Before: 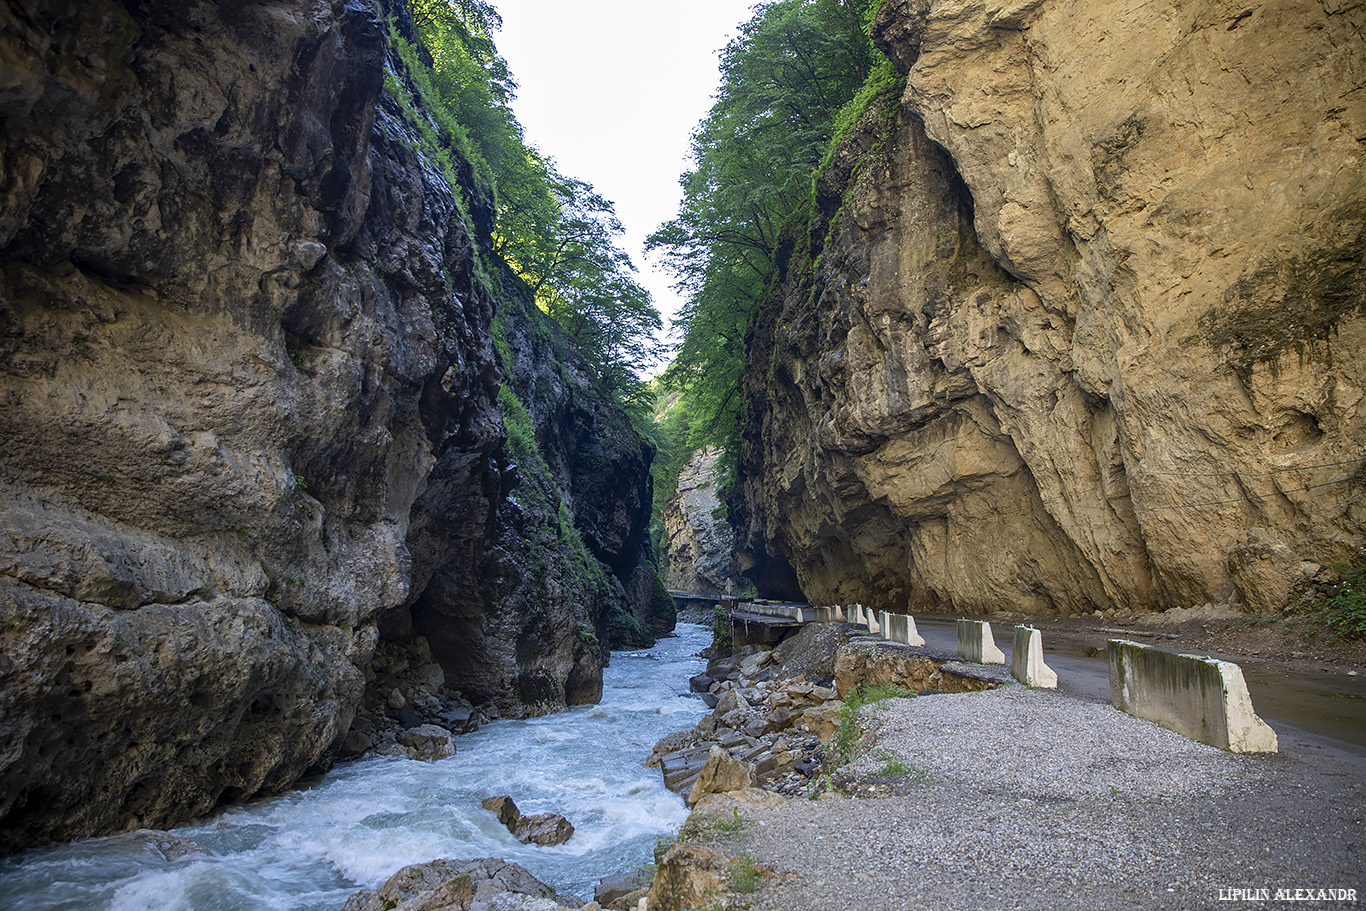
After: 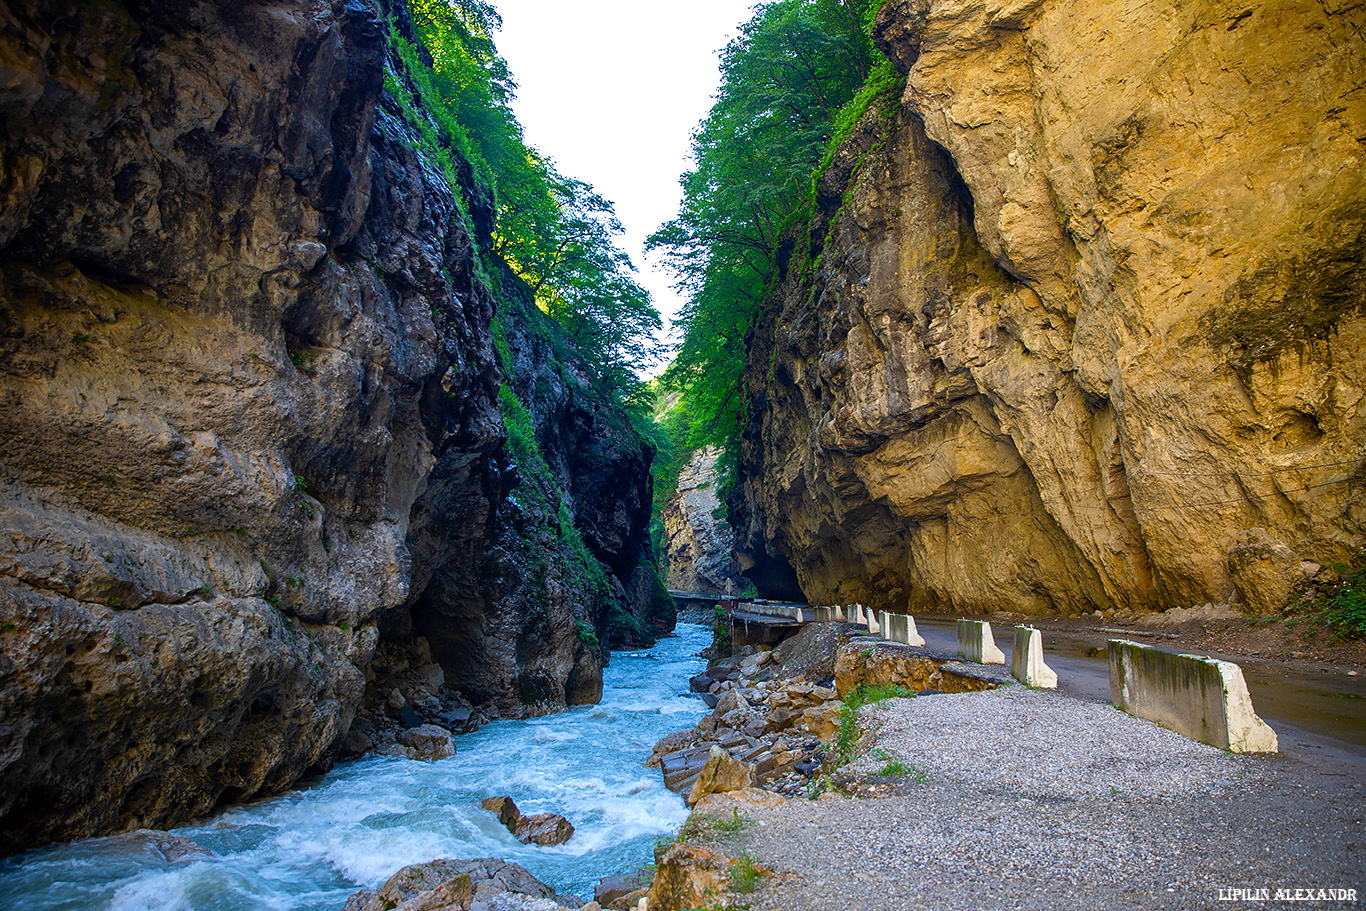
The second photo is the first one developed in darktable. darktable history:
exposure: black level correction 0, exposure -0.736 EV, compensate highlight preservation false
color balance rgb: perceptual saturation grading › global saturation 20%, perceptual saturation grading › highlights 1.628%, perceptual saturation grading › shadows 49.784%, perceptual brilliance grading › global brilliance 29.869%
